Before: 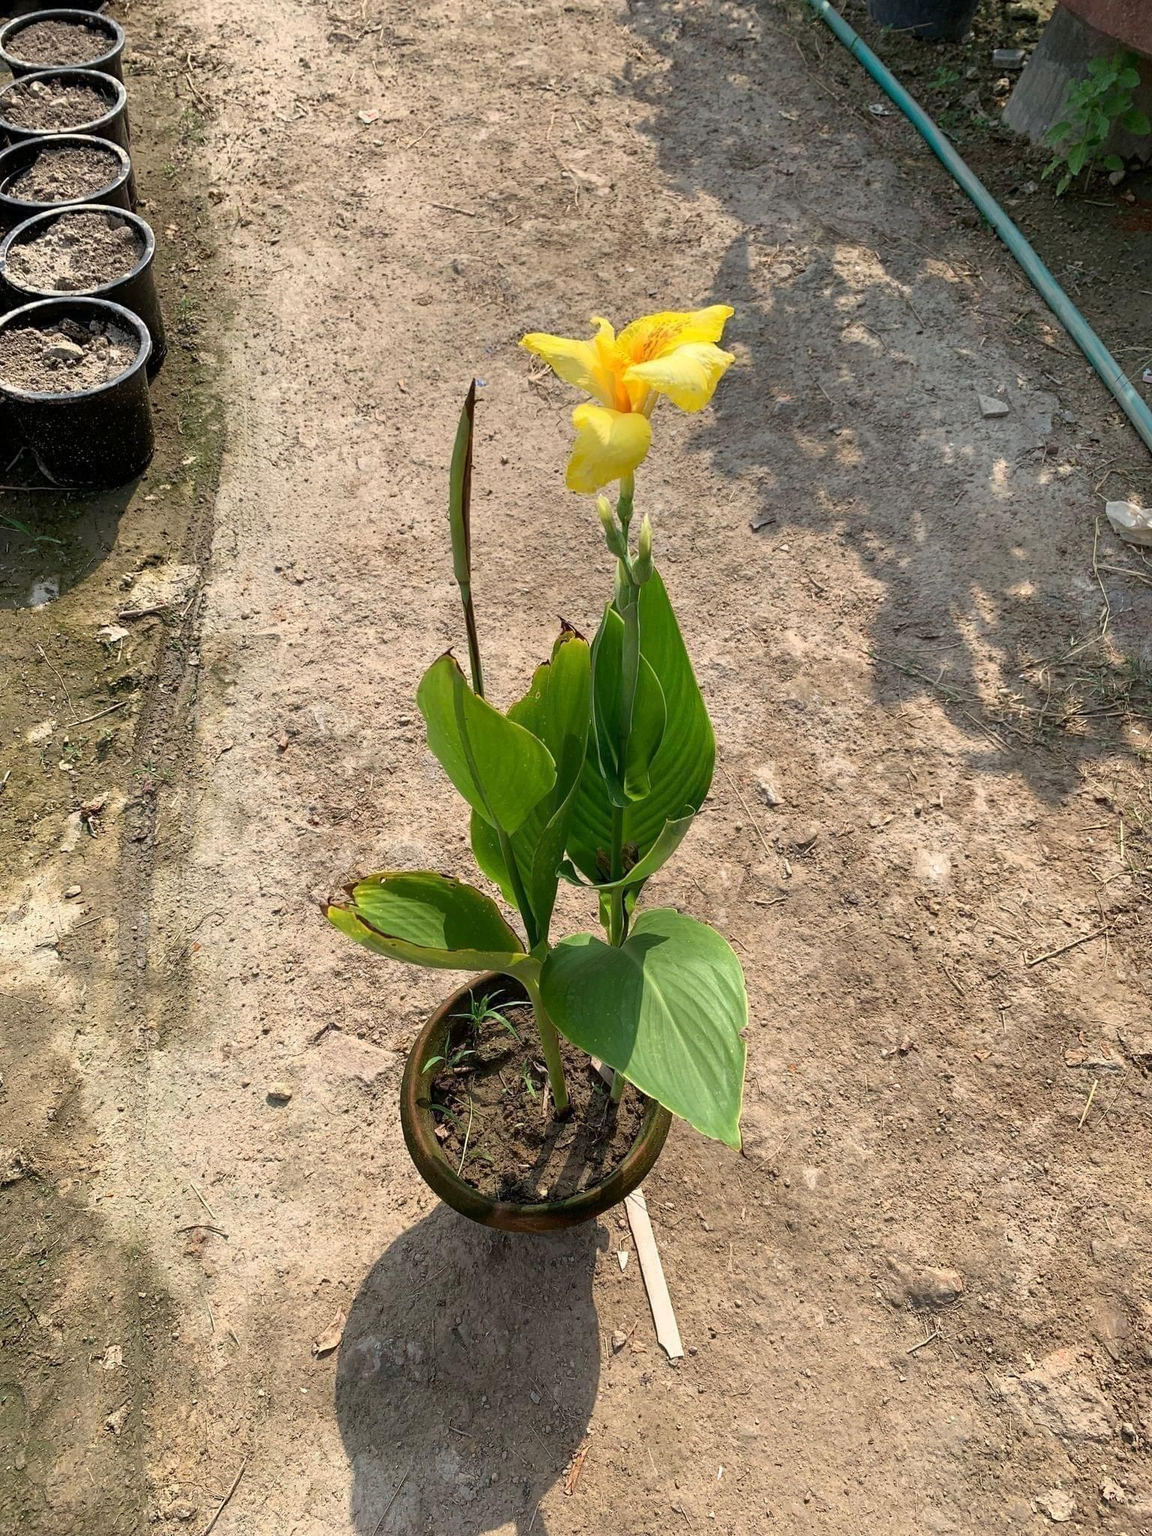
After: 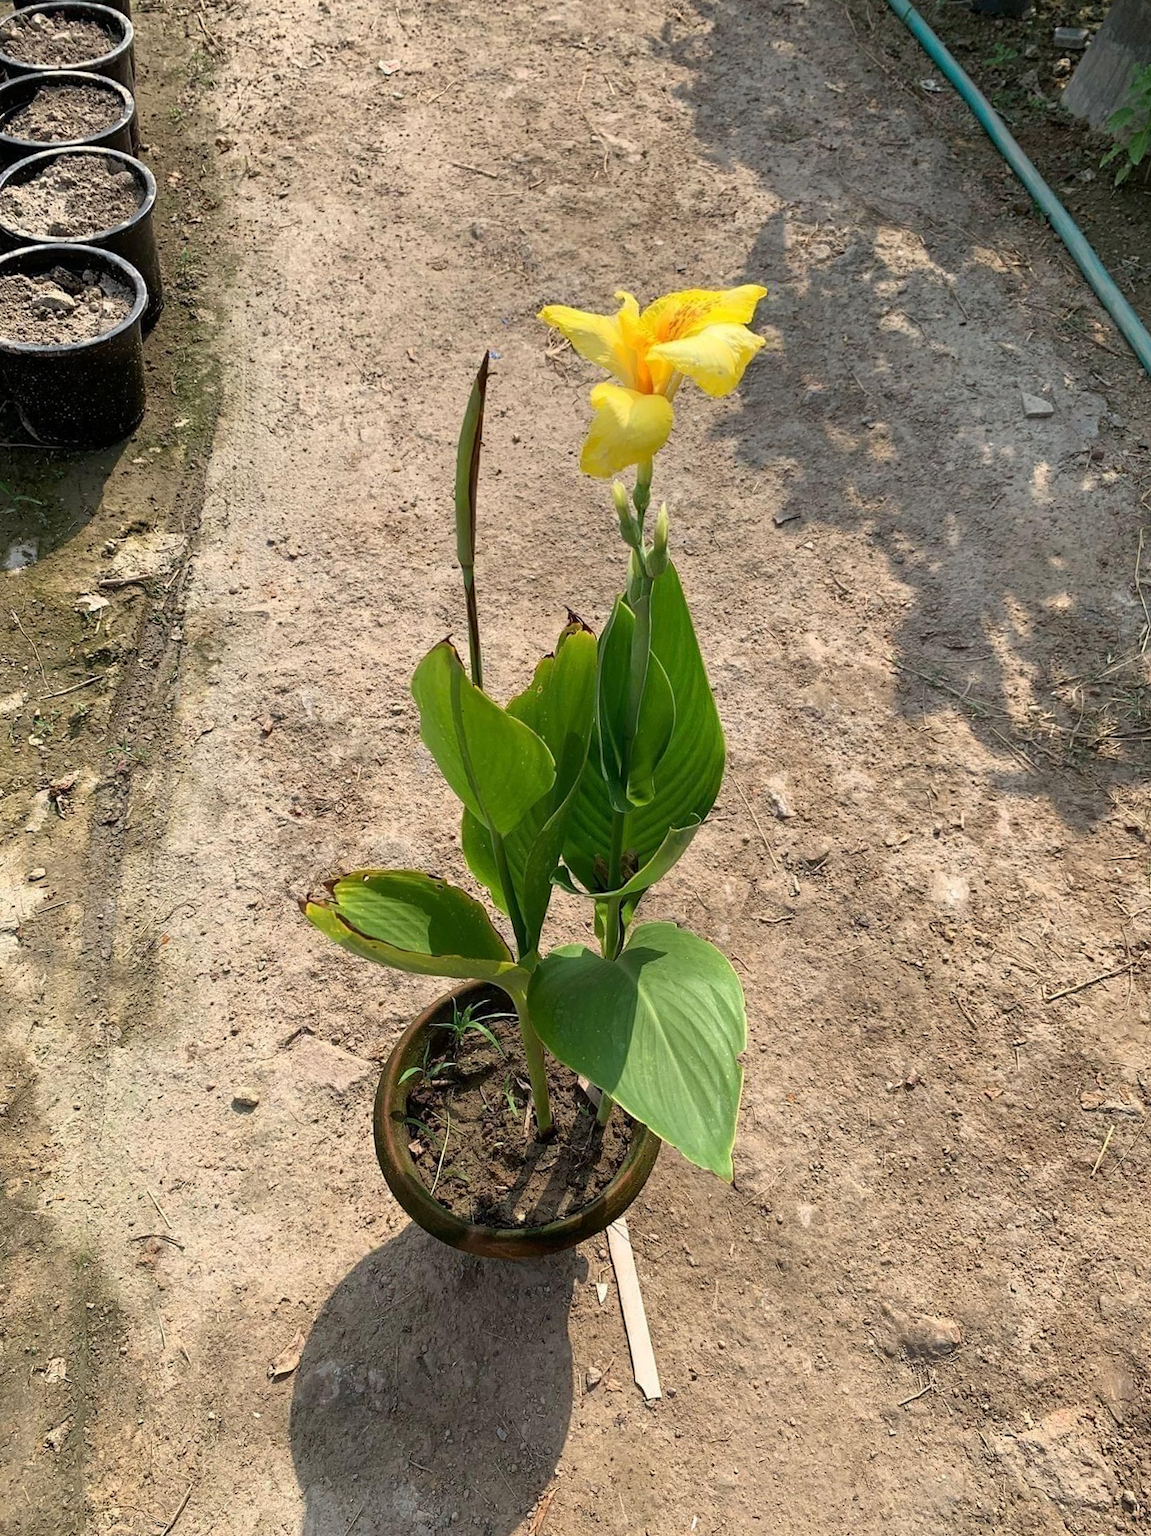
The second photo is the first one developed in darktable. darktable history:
crop and rotate: angle -2.7°
